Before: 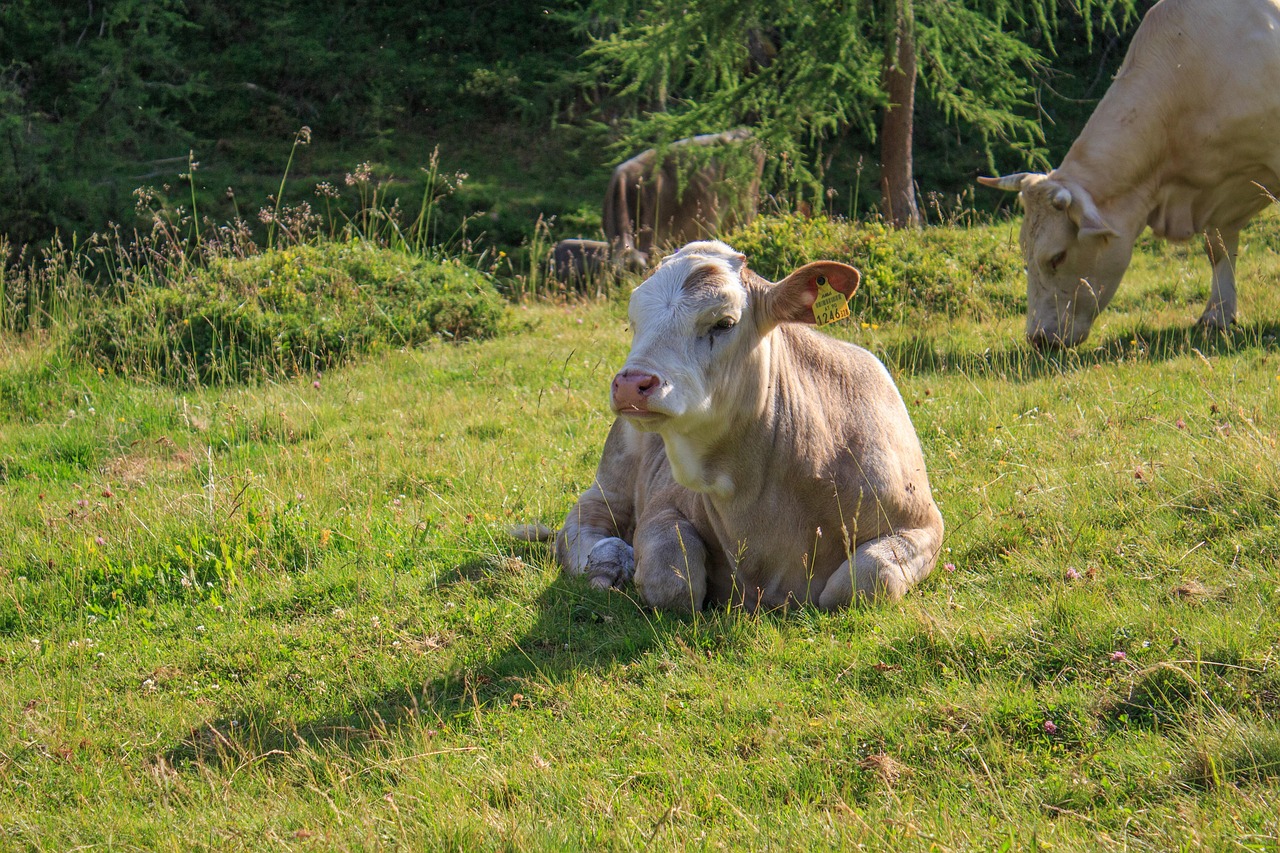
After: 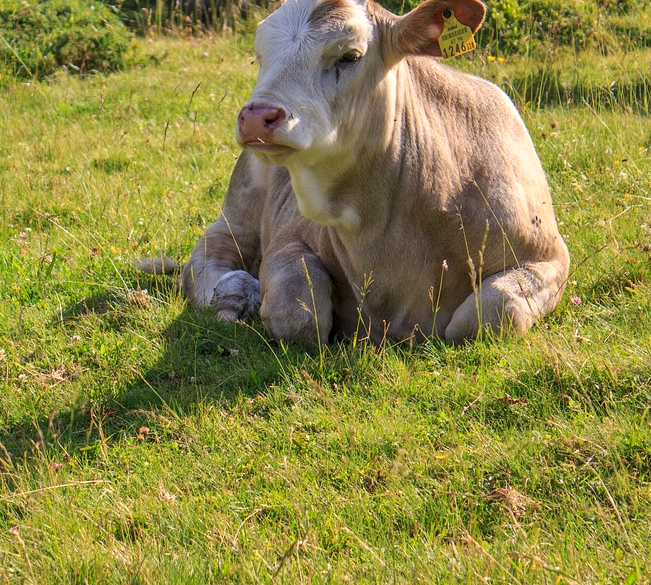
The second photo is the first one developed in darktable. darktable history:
crop and rotate: left 29.29%, top 31.304%, right 19.809%
local contrast: mode bilateral grid, contrast 20, coarseness 49, detail 119%, midtone range 0.2
color correction: highlights a* 3.9, highlights b* 5.15
